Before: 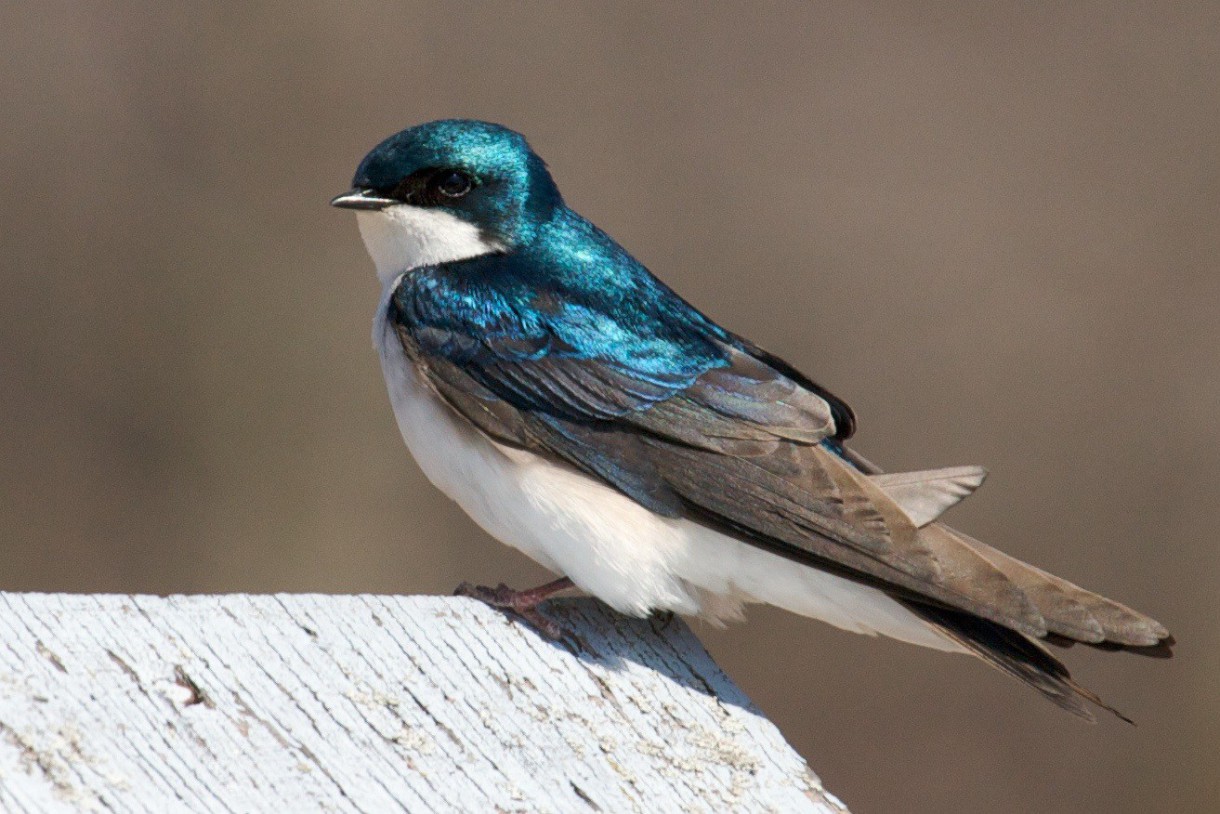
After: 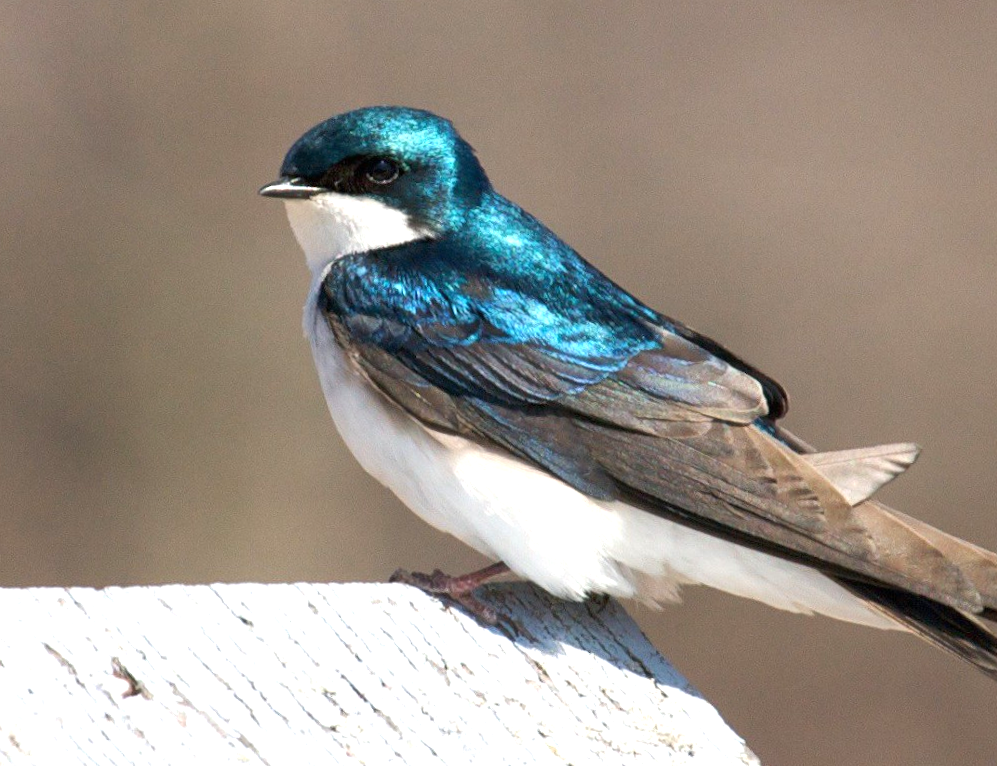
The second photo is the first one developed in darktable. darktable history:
crop and rotate: angle 1.08°, left 4.375%, top 0.672%, right 11.567%, bottom 2.562%
exposure: exposure 0.671 EV, compensate exposure bias true, compensate highlight preservation false
